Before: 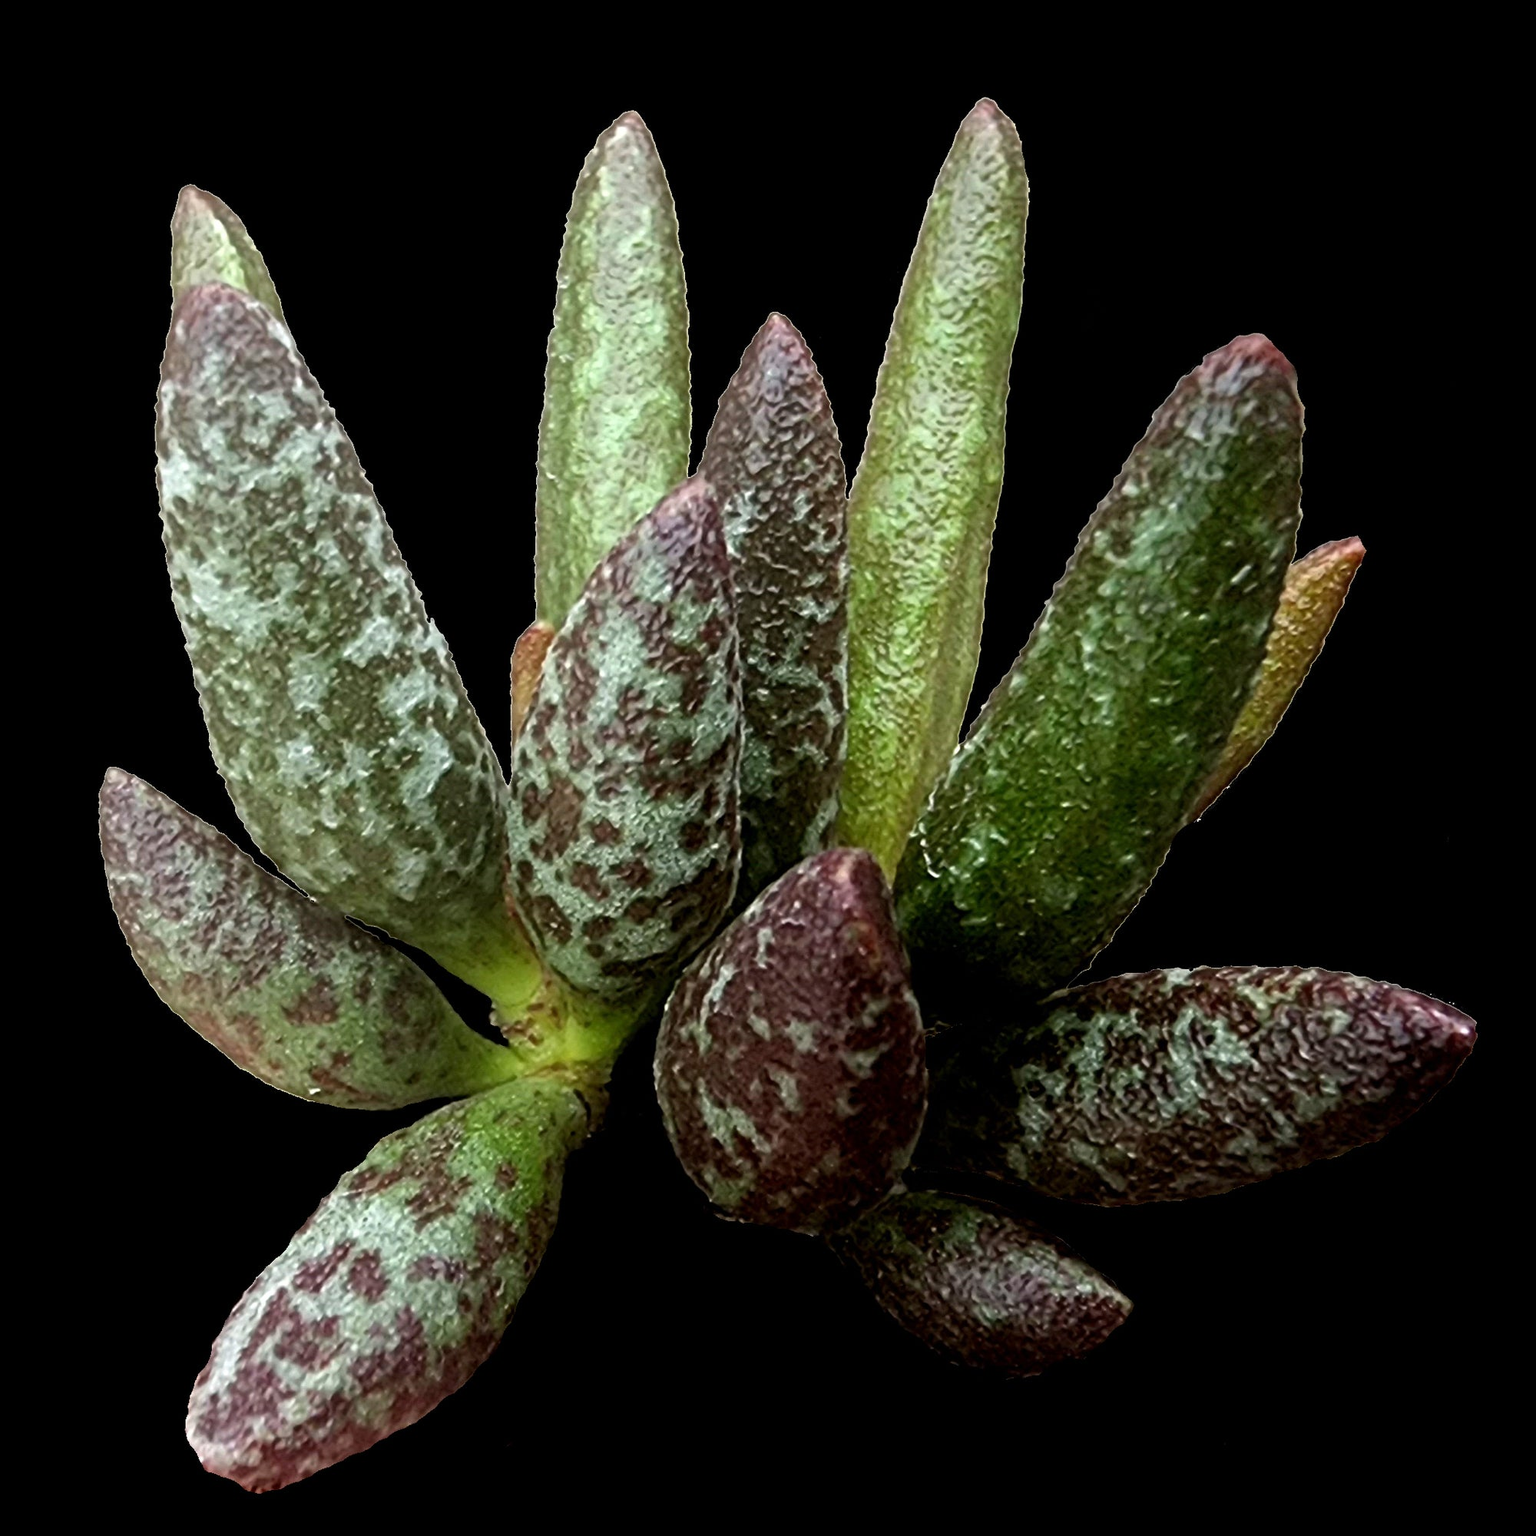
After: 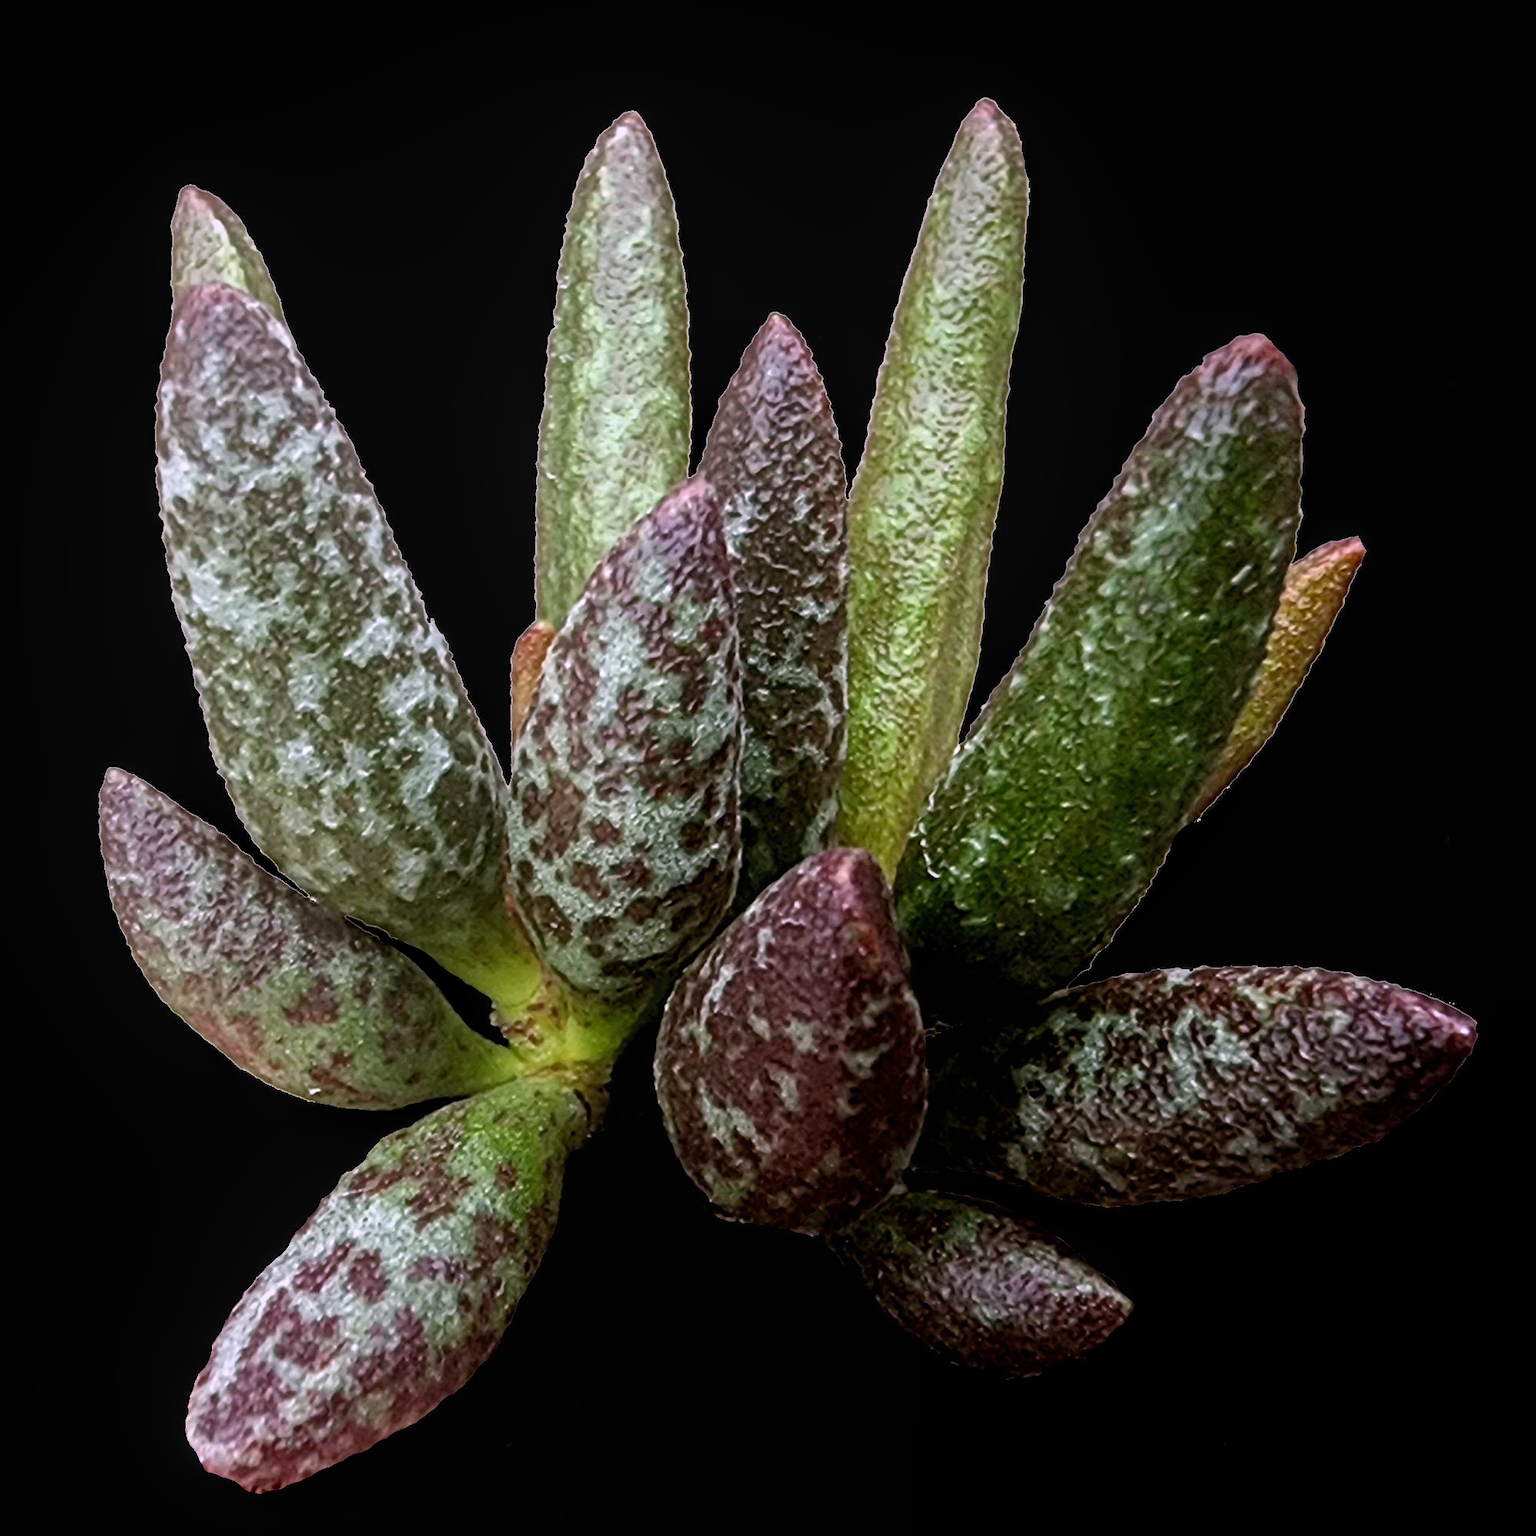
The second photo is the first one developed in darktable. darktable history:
white balance: red 1.066, blue 1.119
local contrast: detail 110%
